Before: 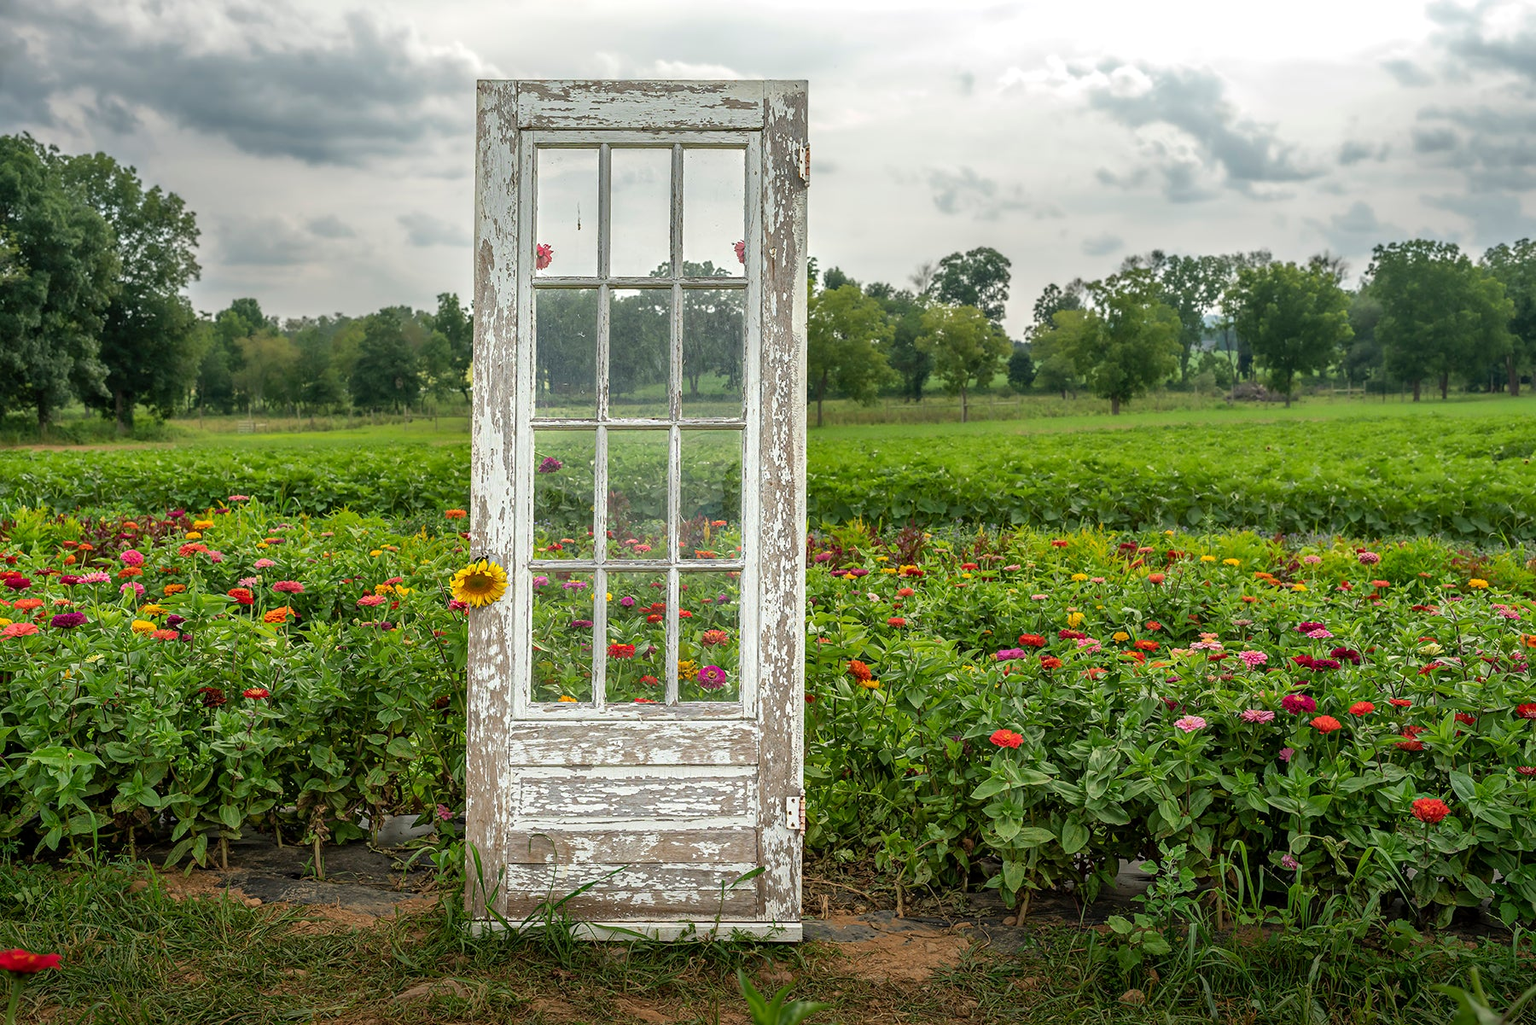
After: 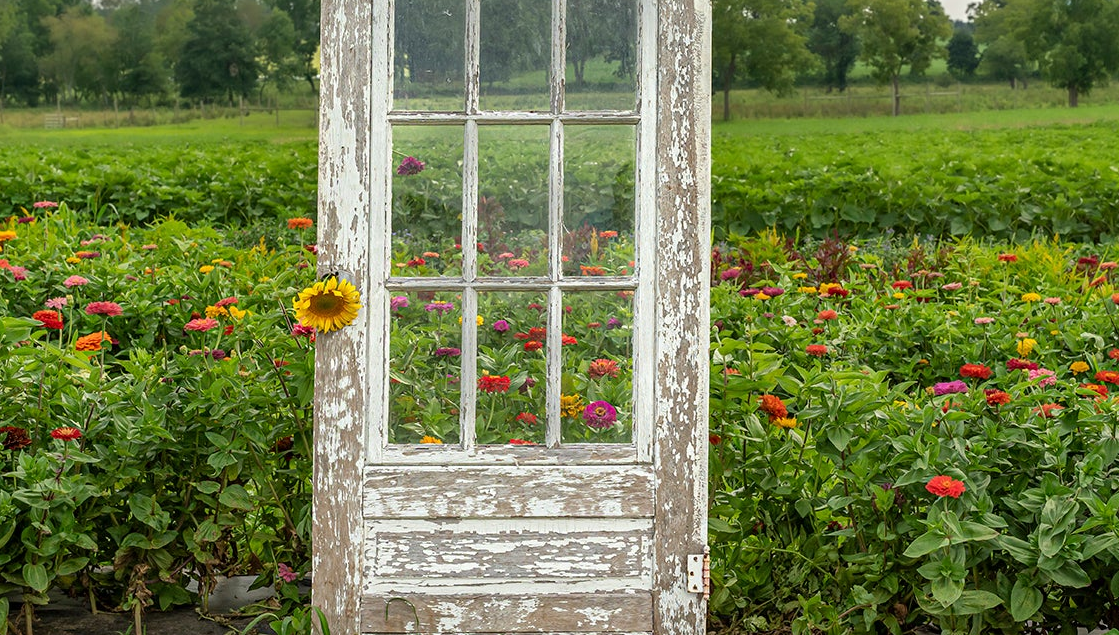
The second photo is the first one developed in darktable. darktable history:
crop: left 13.044%, top 31.561%, right 24.764%, bottom 15.521%
